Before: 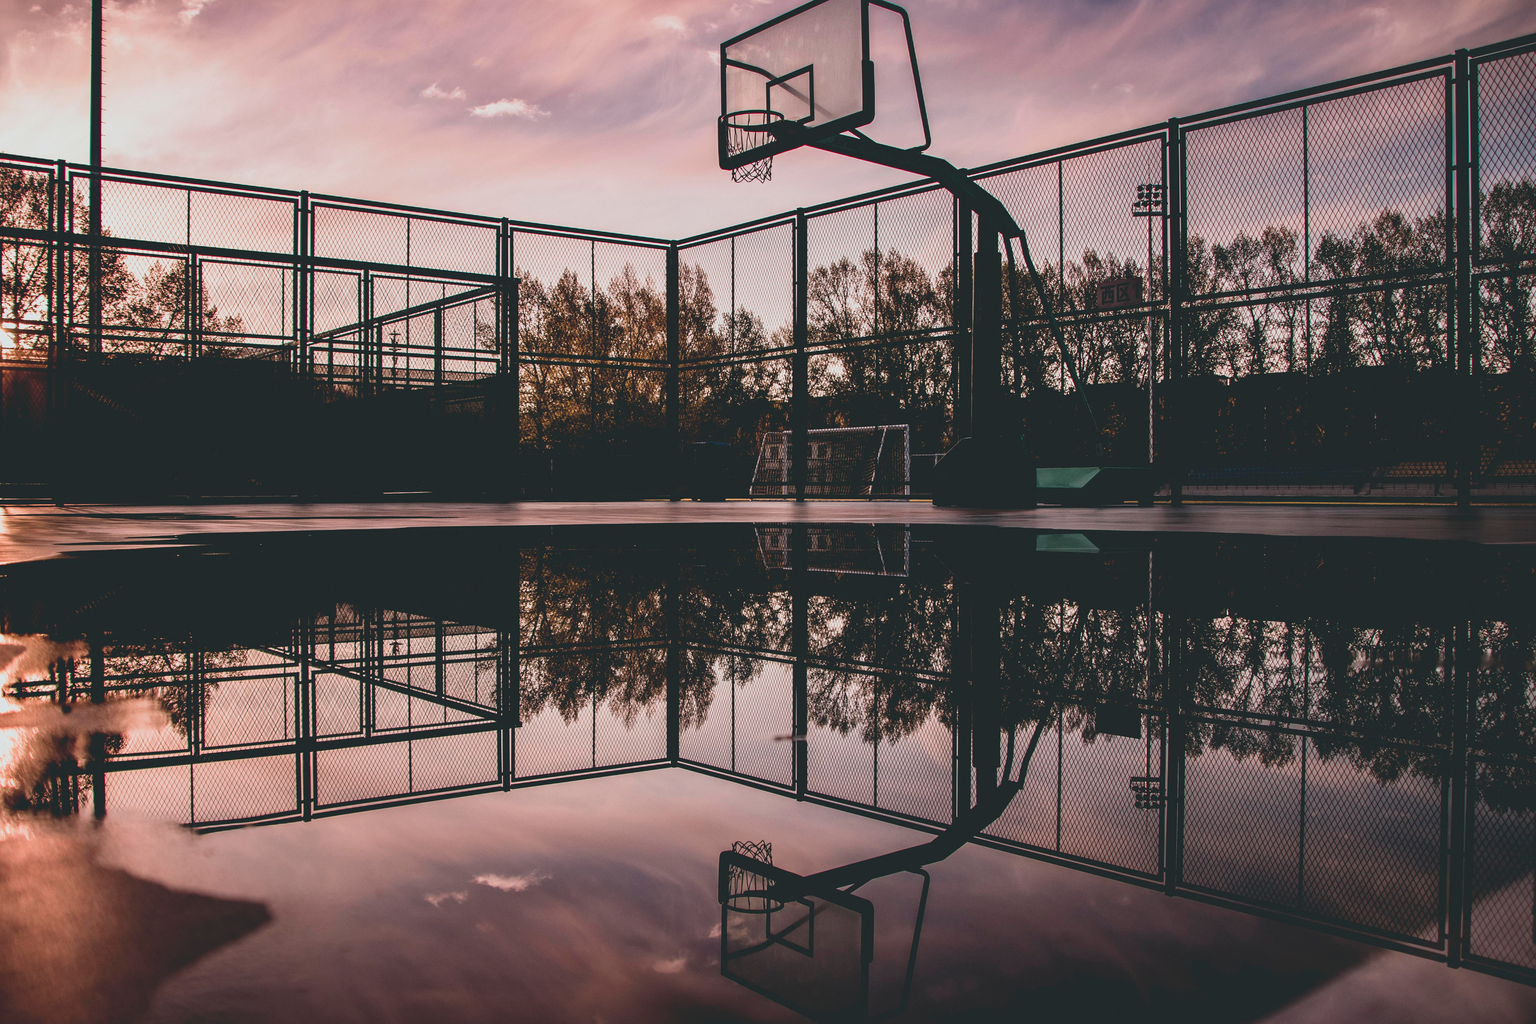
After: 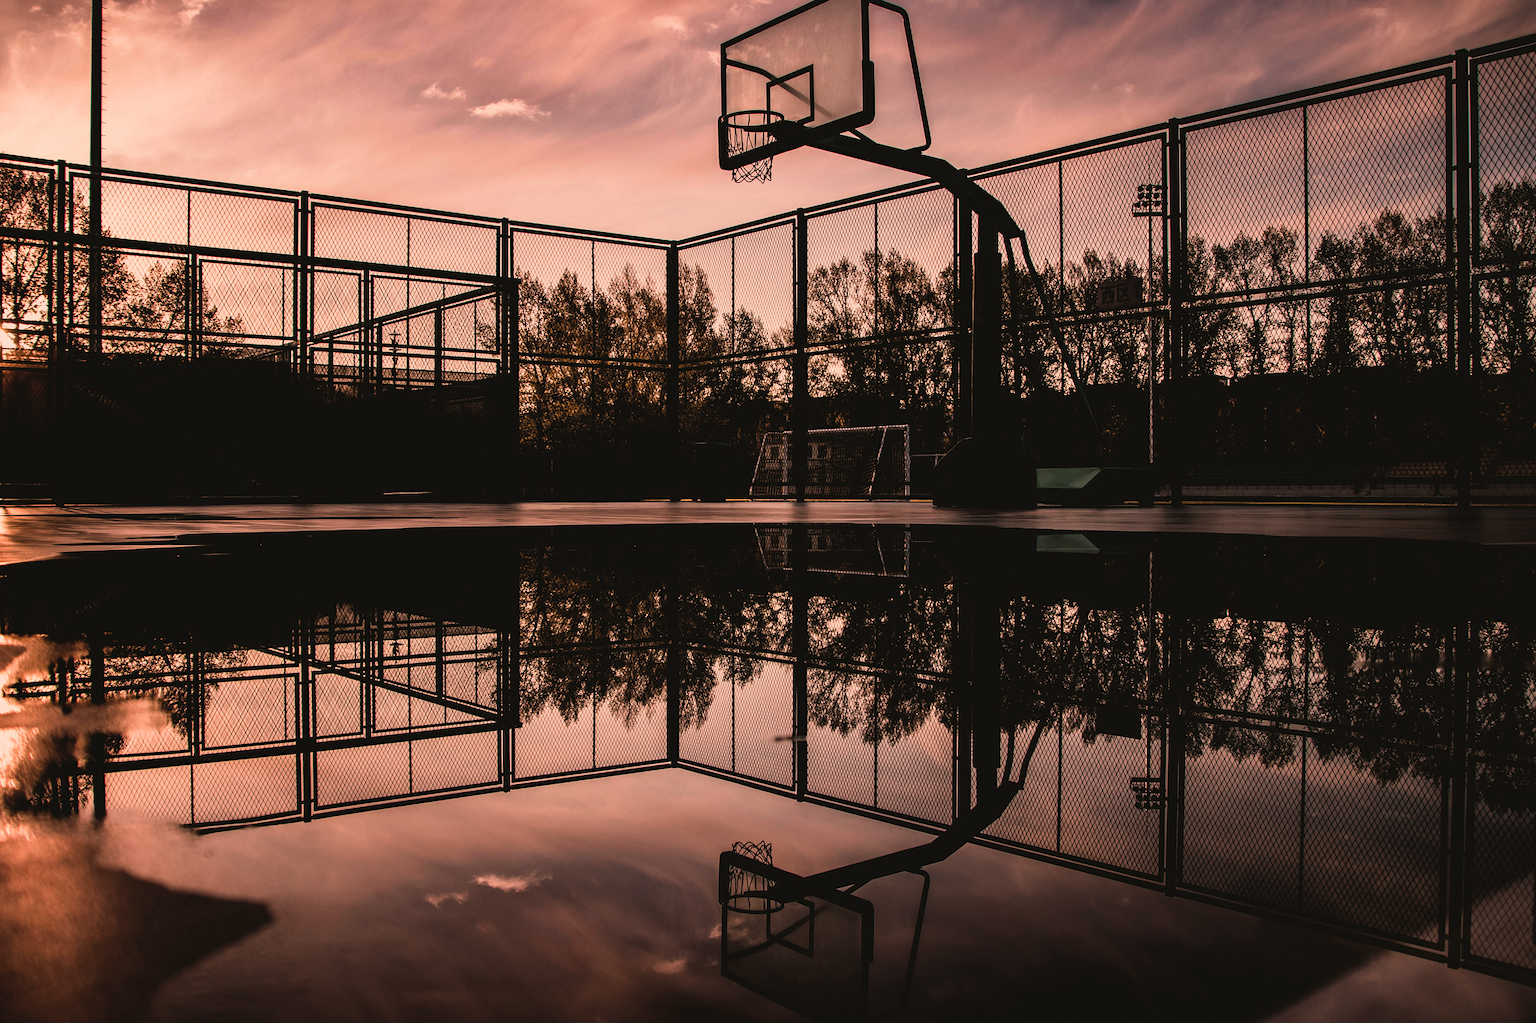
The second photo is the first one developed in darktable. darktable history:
crop: bottom 0.071%
color balance rgb: shadows lift › luminance -5%, shadows lift › chroma 1.1%, shadows lift › hue 219°, power › luminance 10%, power › chroma 2.83%, power › hue 60°, highlights gain › chroma 4.52%, highlights gain › hue 33.33°, saturation formula JzAzBz (2021)
levels: levels [0.101, 0.578, 0.953]
